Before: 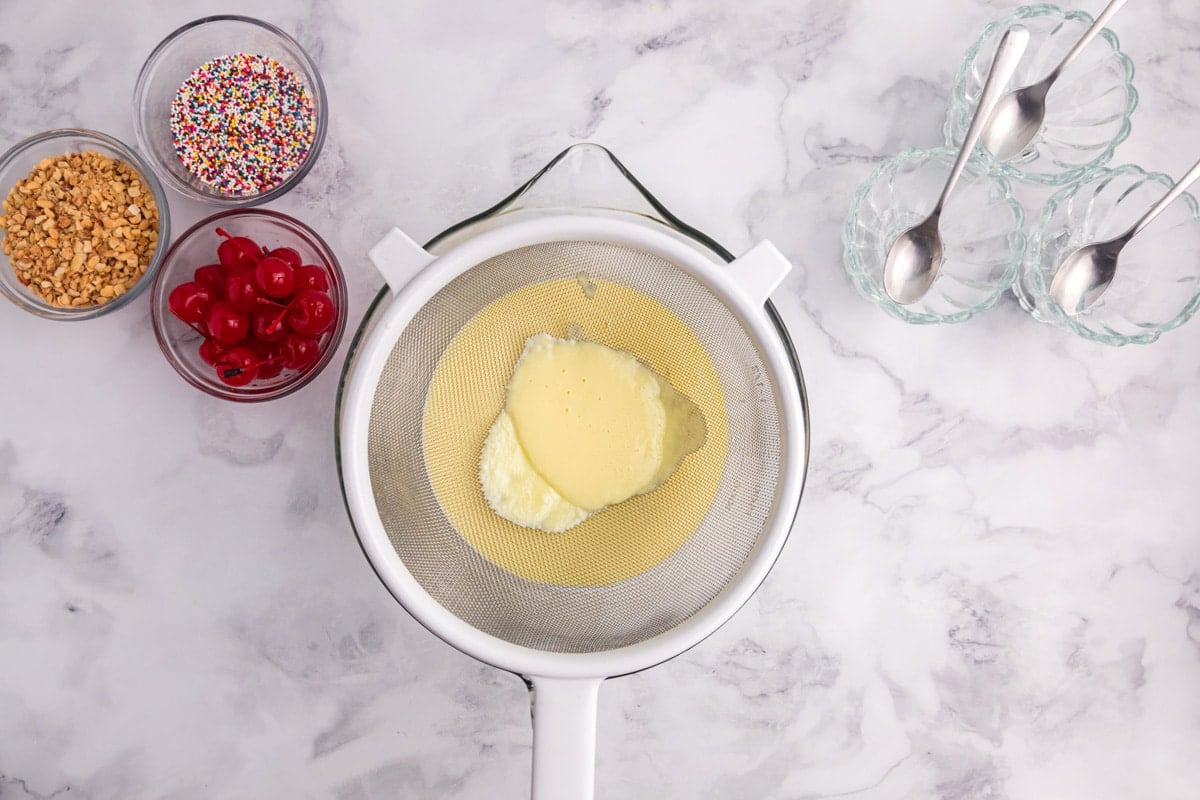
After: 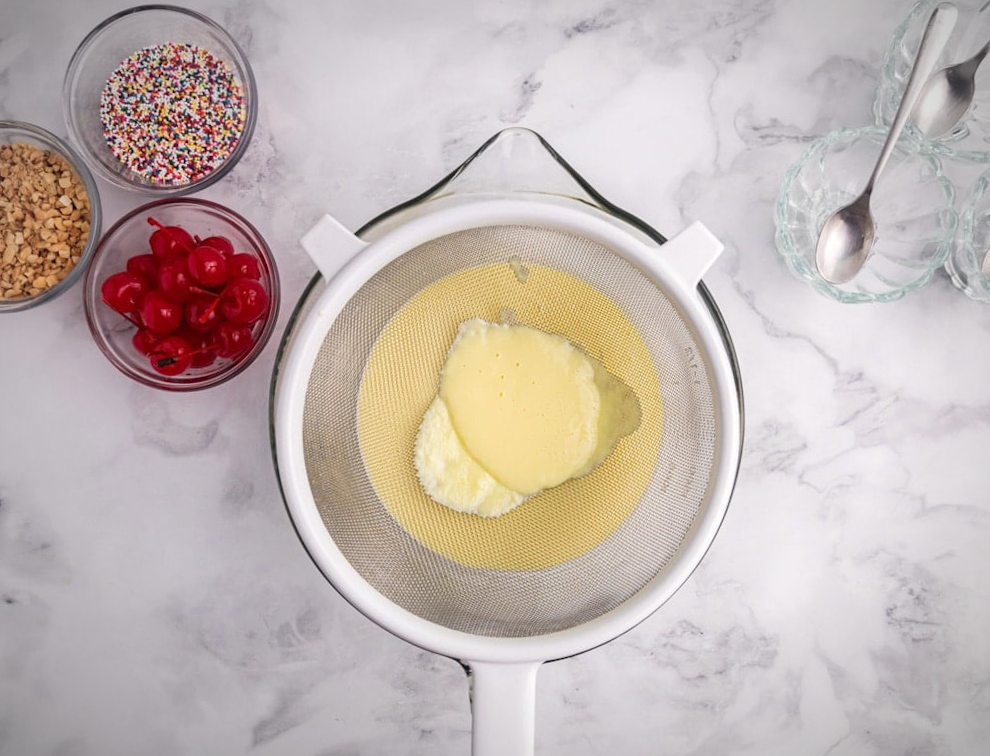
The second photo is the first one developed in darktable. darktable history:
crop and rotate: angle 0.847°, left 4.557%, top 0.95%, right 11.116%, bottom 2.435%
vignetting: fall-off radius 59.96%, automatic ratio true, unbound false
